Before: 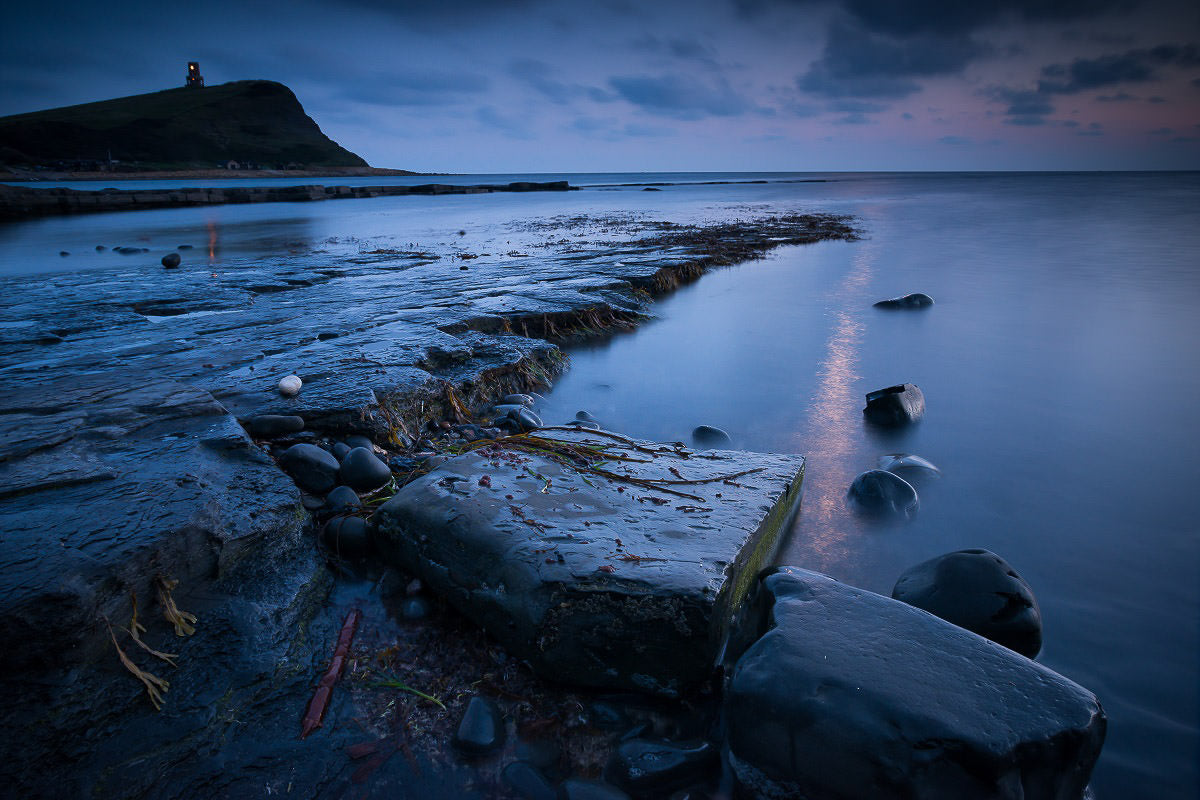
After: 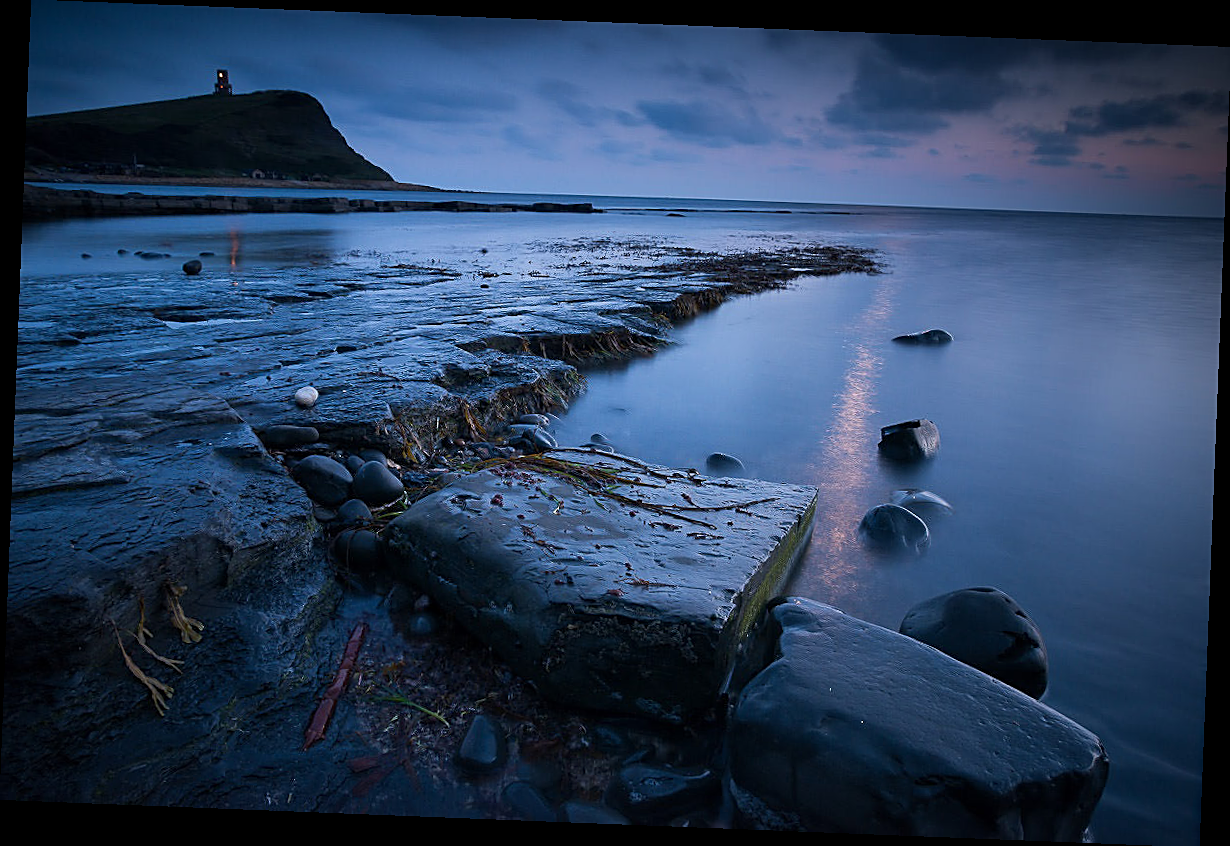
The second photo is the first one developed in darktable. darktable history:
rotate and perspective: rotation 2.27°, automatic cropping off
sharpen: on, module defaults
